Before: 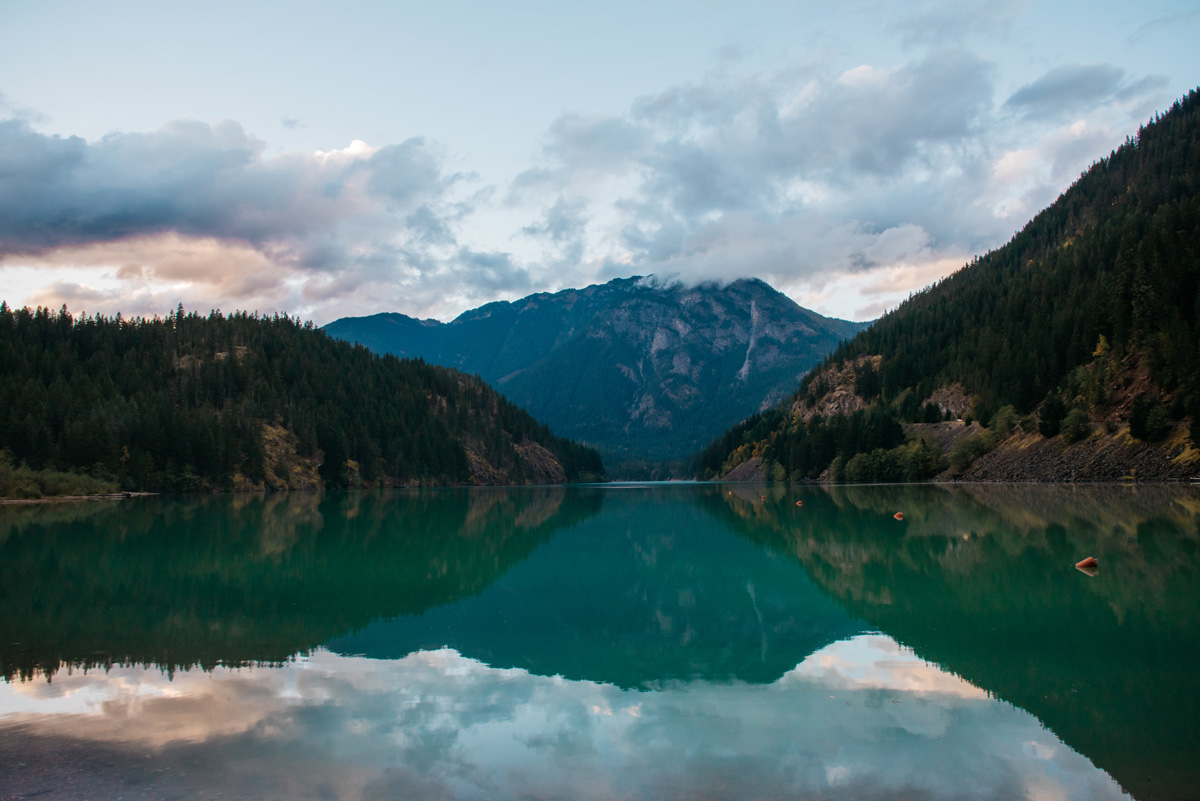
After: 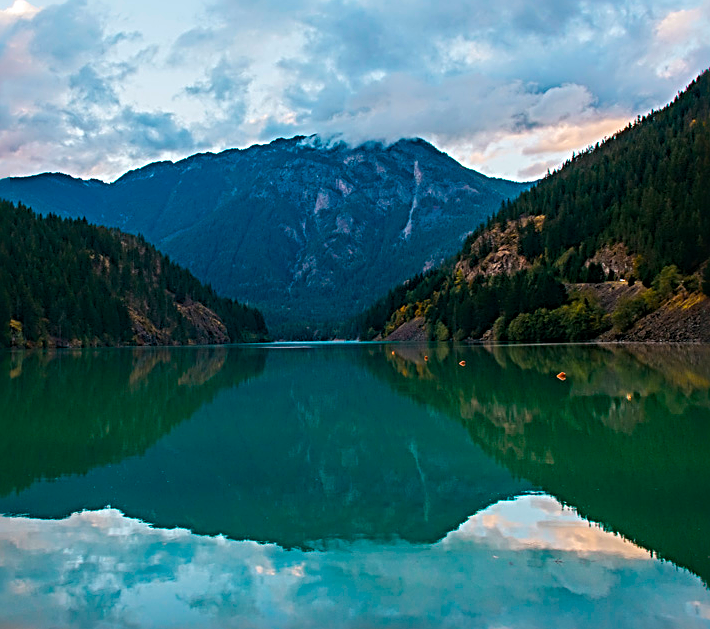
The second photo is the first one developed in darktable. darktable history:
color balance rgb: linear chroma grading › shadows 9.648%, linear chroma grading › highlights 9.888%, linear chroma grading › global chroma 15.261%, linear chroma grading › mid-tones 14.678%, perceptual saturation grading › global saturation 29.713%, global vibrance 20%
haze removal: strength 0.093, compatibility mode true
sharpen: radius 3.645, amount 0.936
tone equalizer: on, module defaults
crop and rotate: left 28.162%, top 17.571%, right 12.665%, bottom 3.871%
